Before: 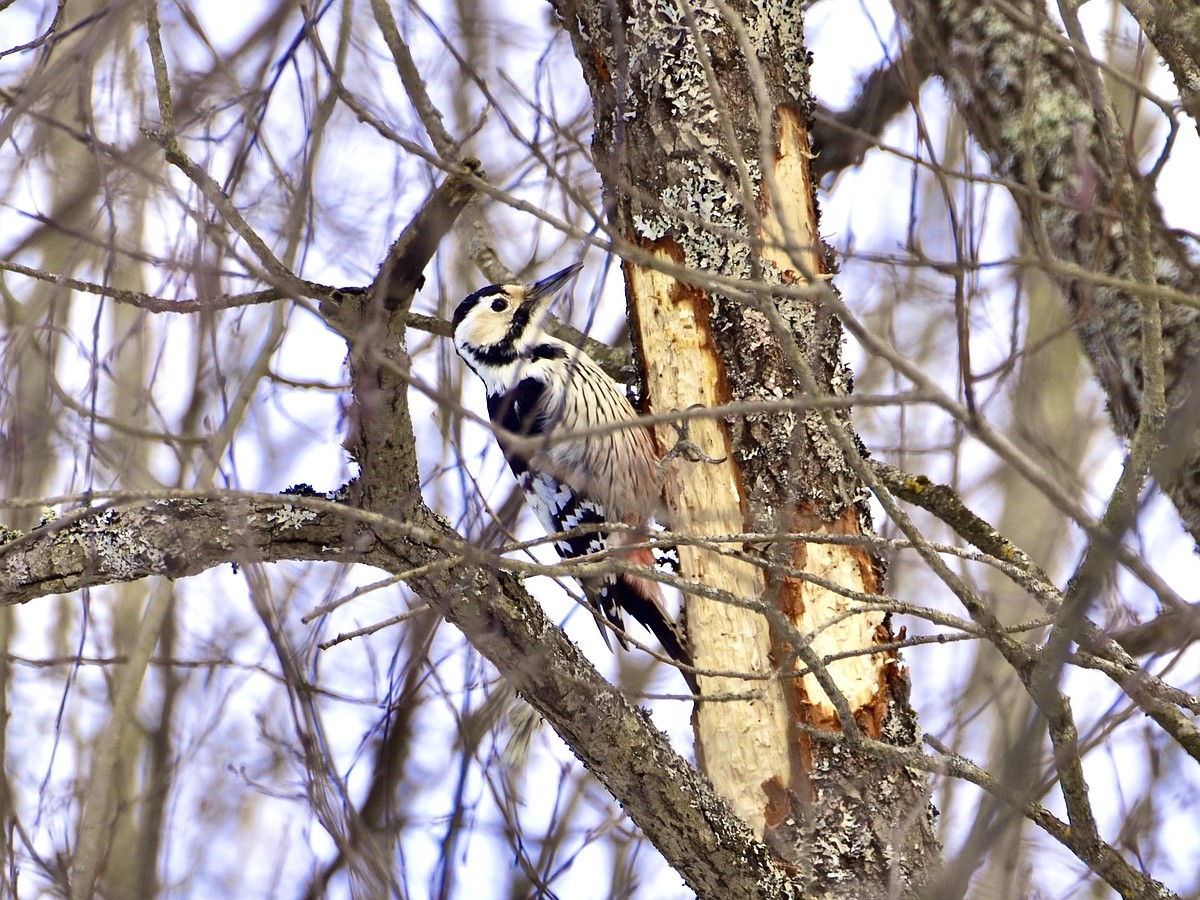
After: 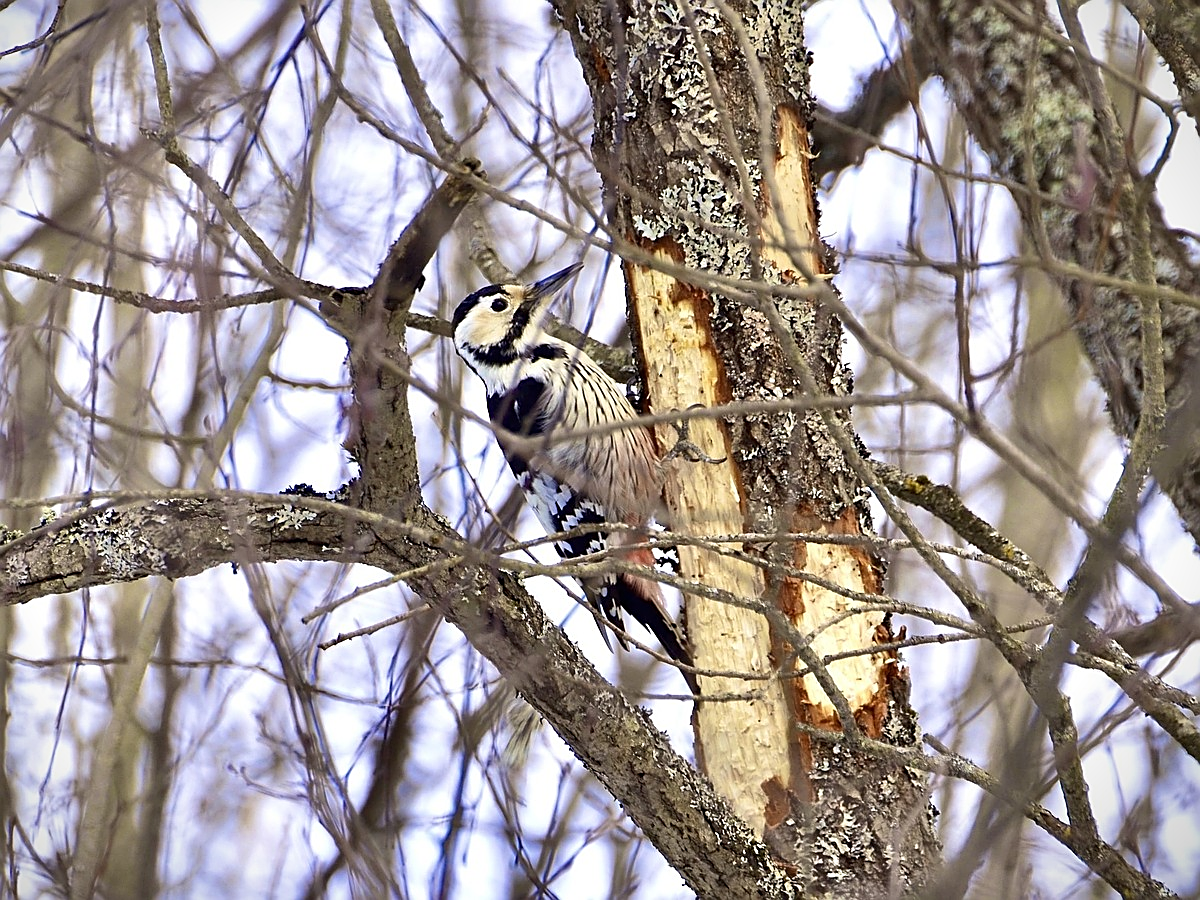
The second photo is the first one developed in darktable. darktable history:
vignetting: fall-off start 97.23%, saturation -0.024, center (-0.033, -0.042), width/height ratio 1.179, unbound false
sharpen: on, module defaults
